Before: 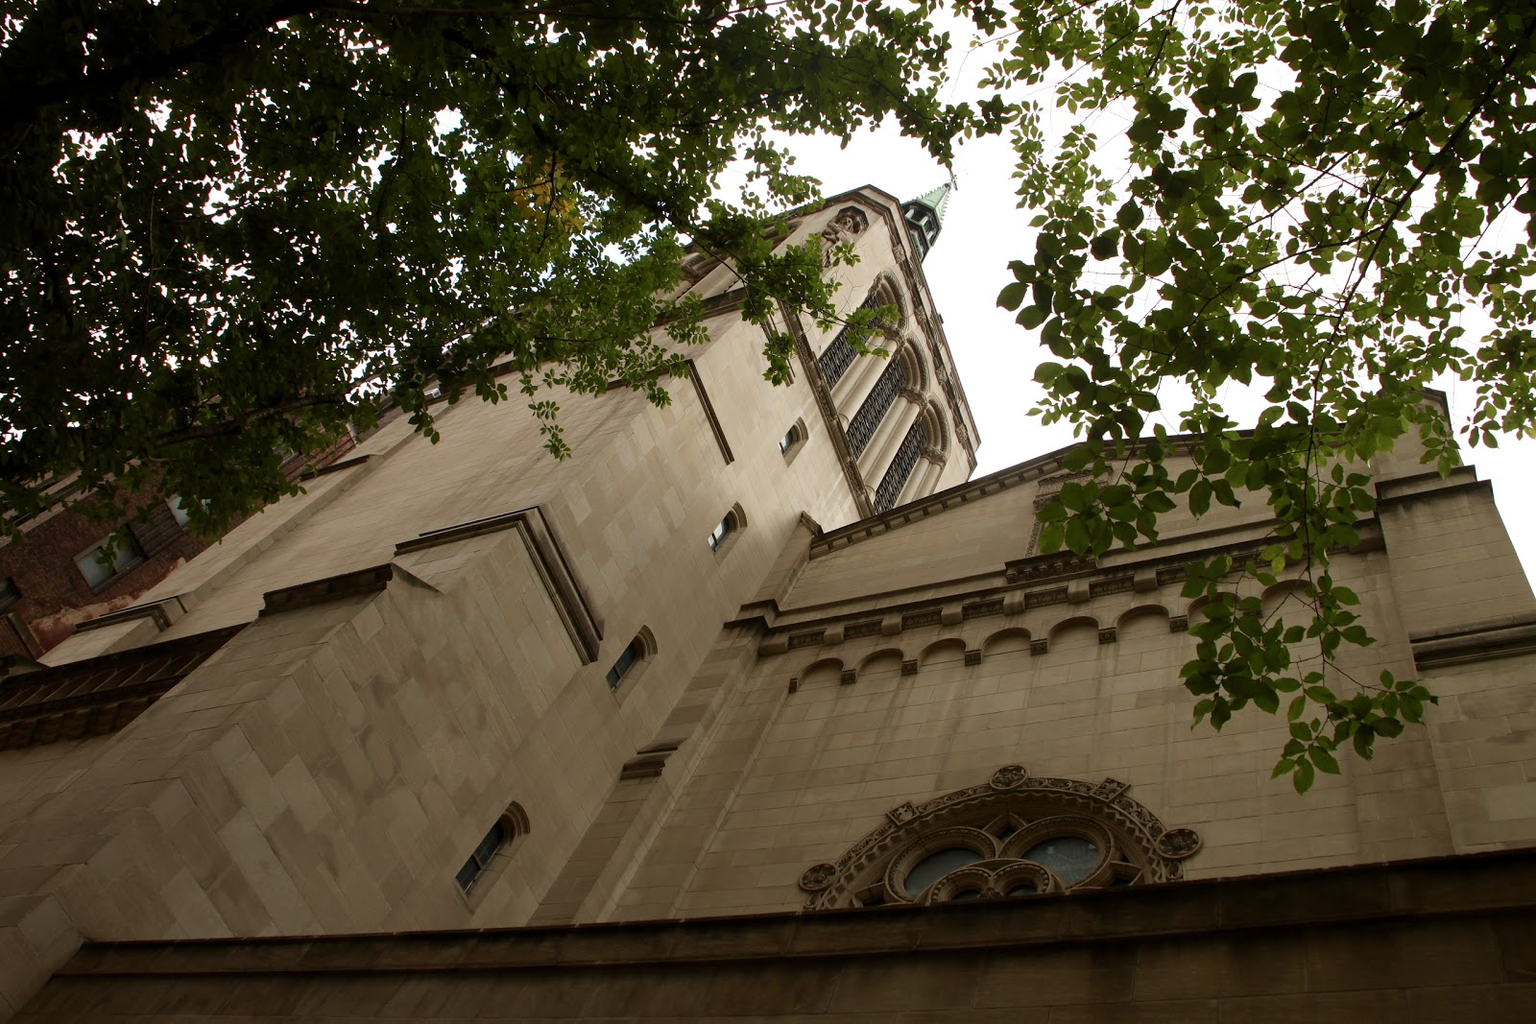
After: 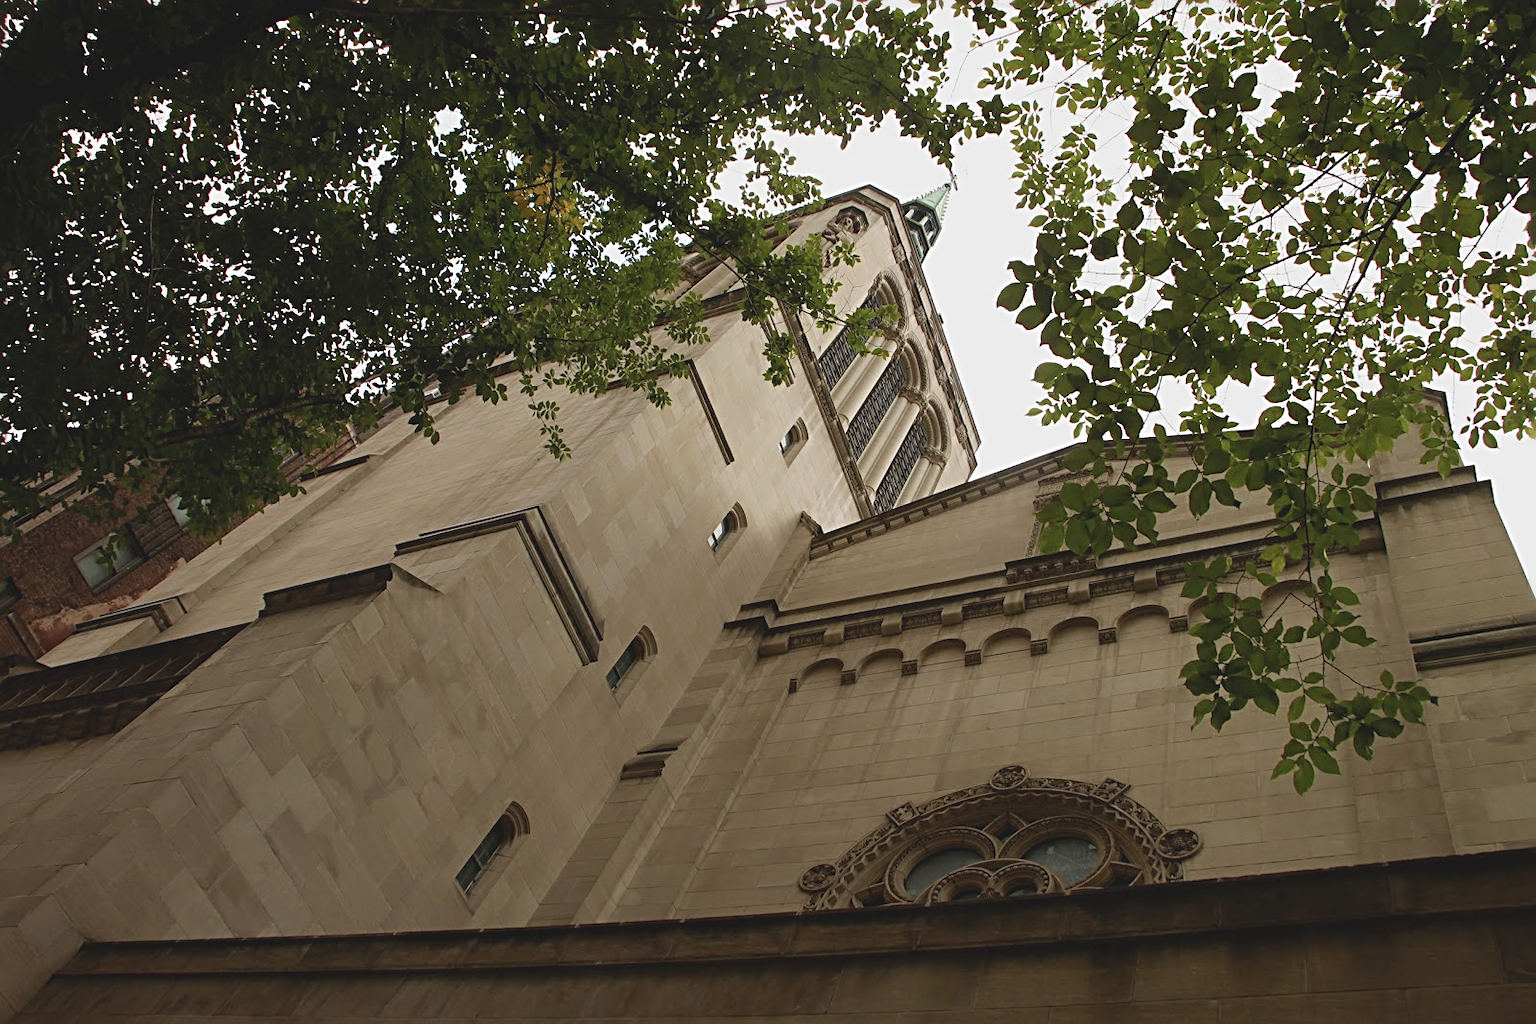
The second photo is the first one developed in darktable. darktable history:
sharpen: radius 3.074
contrast brightness saturation: contrast -0.145, brightness 0.048, saturation -0.134
color balance rgb: linear chroma grading › global chroma 2.821%, perceptual saturation grading › global saturation 0.734%, perceptual saturation grading › mid-tones 11.829%
